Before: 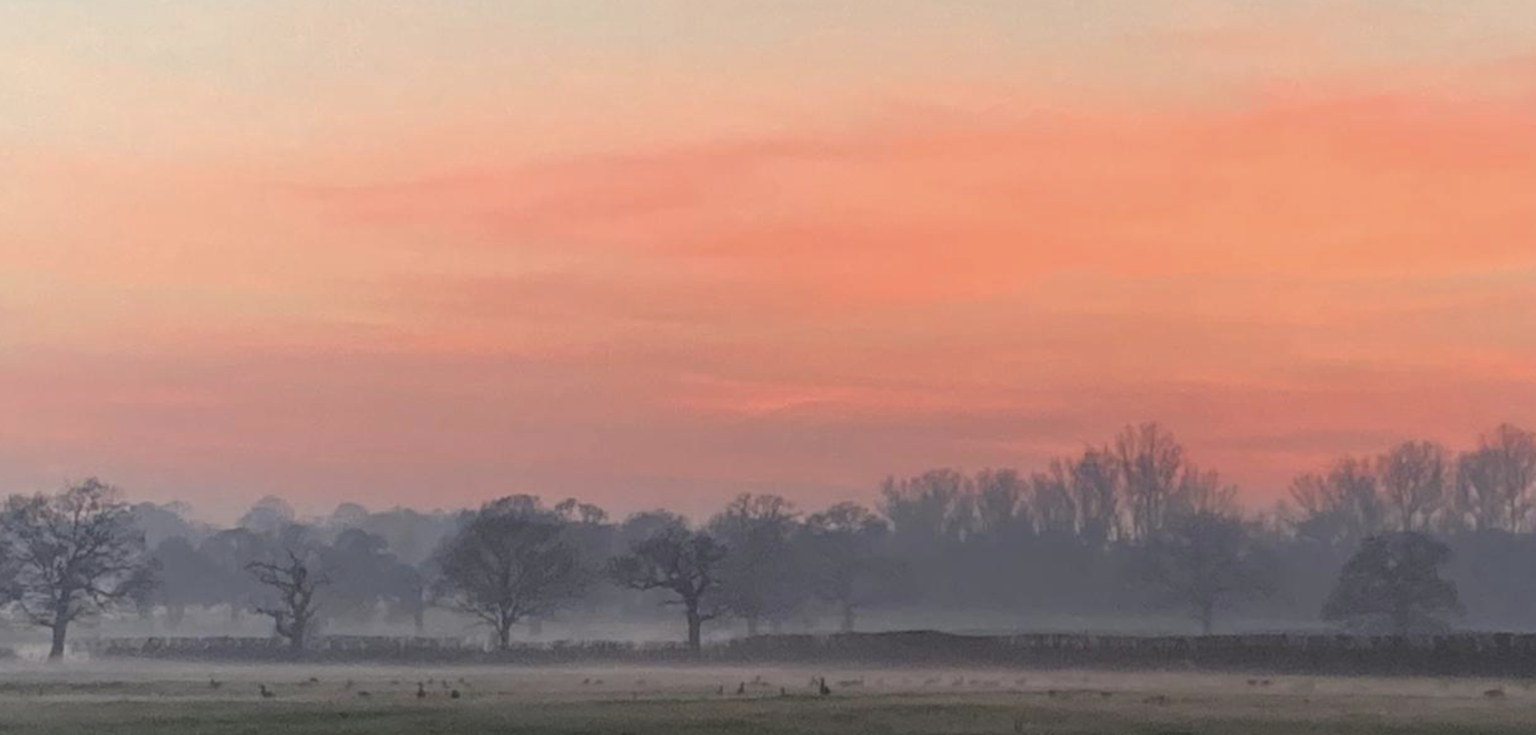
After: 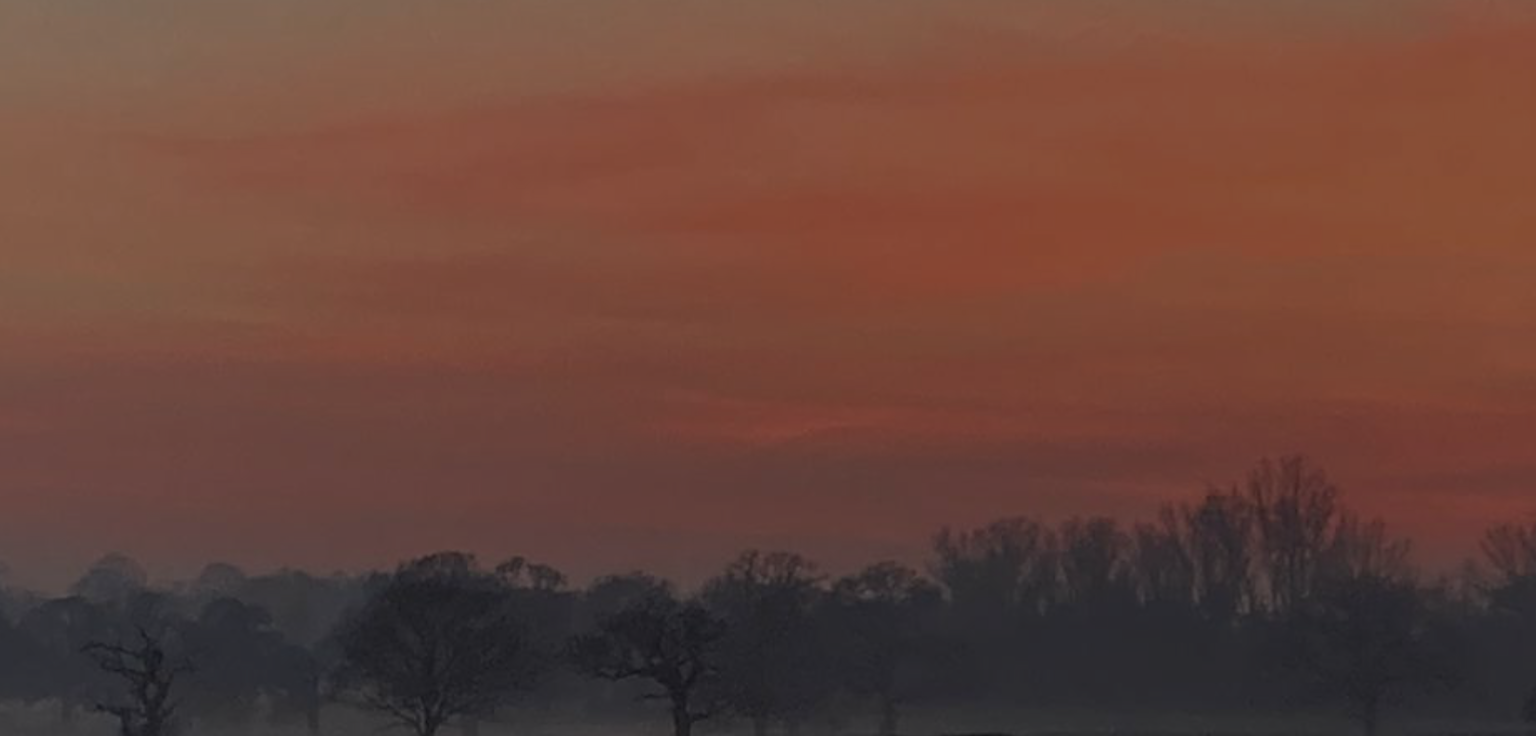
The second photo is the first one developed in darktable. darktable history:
exposure: exposure -2.048 EV, compensate exposure bias true, compensate highlight preservation false
local contrast: highlights 104%, shadows 102%, detail 119%, midtone range 0.2
sharpen: on, module defaults
crop and rotate: left 12.06%, top 11.386%, right 13.333%, bottom 13.802%
color correction: highlights b* 2.97
